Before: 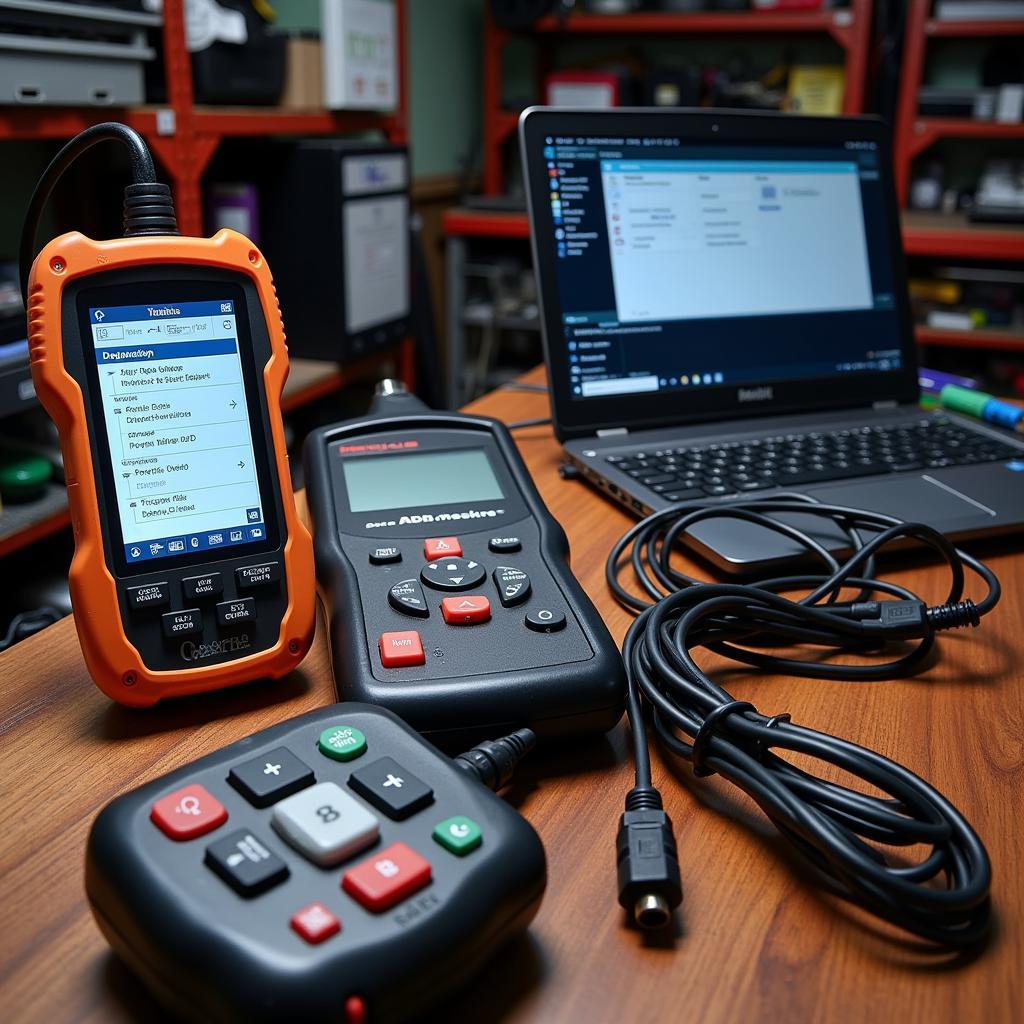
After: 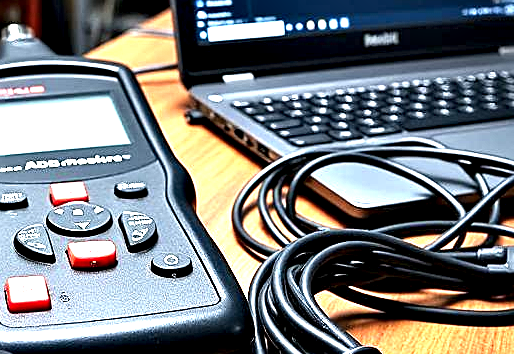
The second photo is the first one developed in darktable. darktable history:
contrast equalizer: octaves 7, y [[0.609, 0.611, 0.615, 0.613, 0.607, 0.603], [0.504, 0.498, 0.496, 0.499, 0.506, 0.516], [0 ×6], [0 ×6], [0 ×6]]
crop: left 36.607%, top 34.735%, right 13.146%, bottom 30.611%
exposure: black level correction 0, exposure 1.741 EV, compensate exposure bias true, compensate highlight preservation false
sharpen: on, module defaults
